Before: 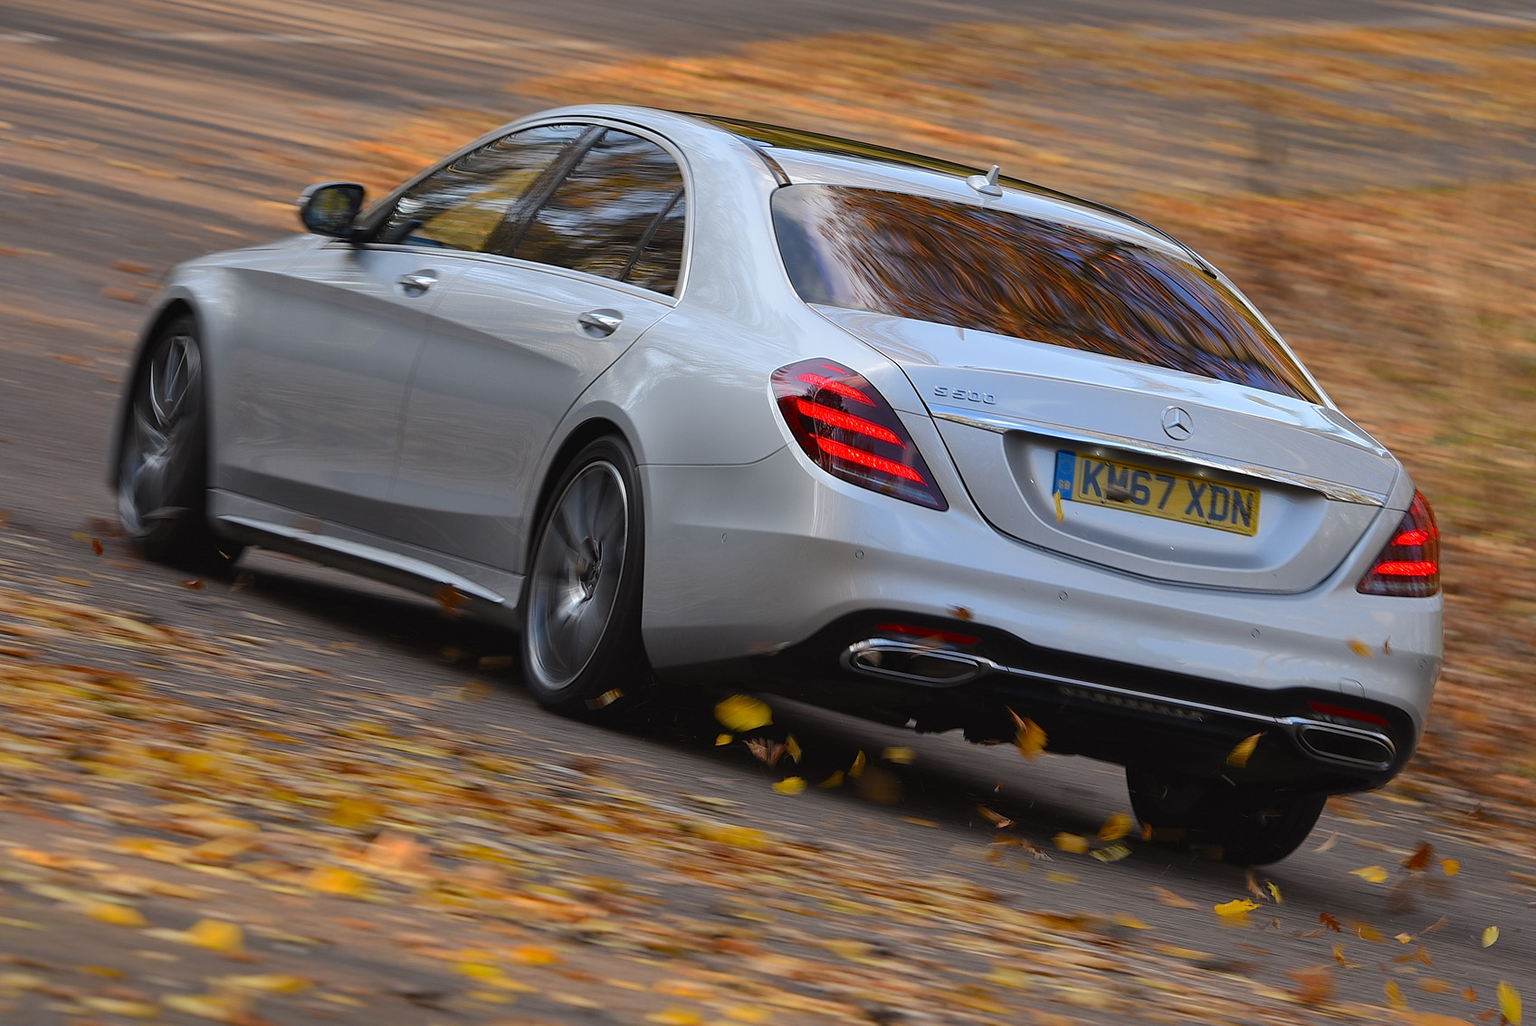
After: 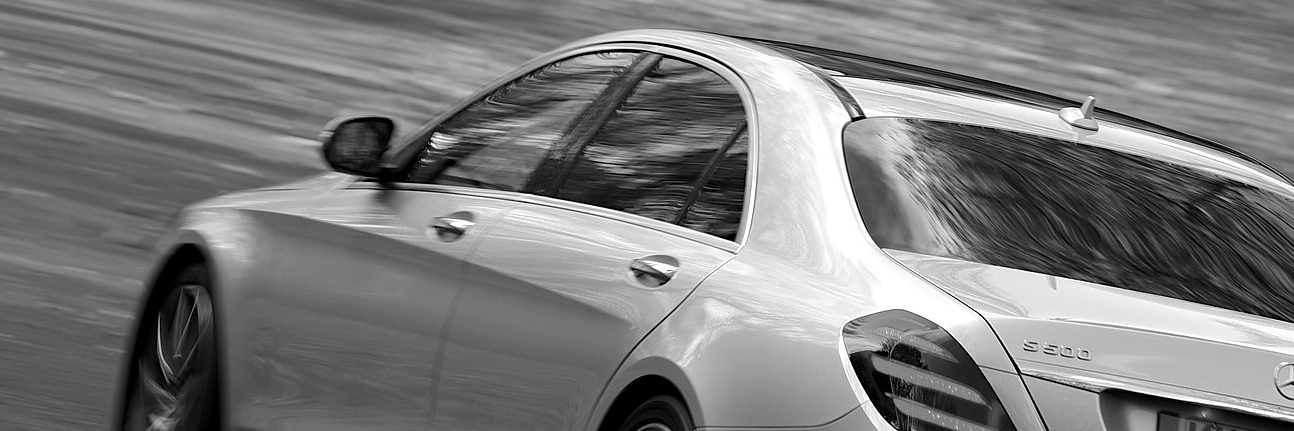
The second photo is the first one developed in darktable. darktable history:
exposure: black level correction 0.001, exposure 0.191 EV, compensate highlight preservation false
crop: left 0.579%, top 7.627%, right 23.167%, bottom 54.275%
levels: levels [0.052, 0.496, 0.908]
contrast equalizer: octaves 7, y [[0.6 ×6], [0.55 ×6], [0 ×6], [0 ×6], [0 ×6]], mix -0.2
haze removal: compatibility mode true, adaptive false
monochrome: on, module defaults
